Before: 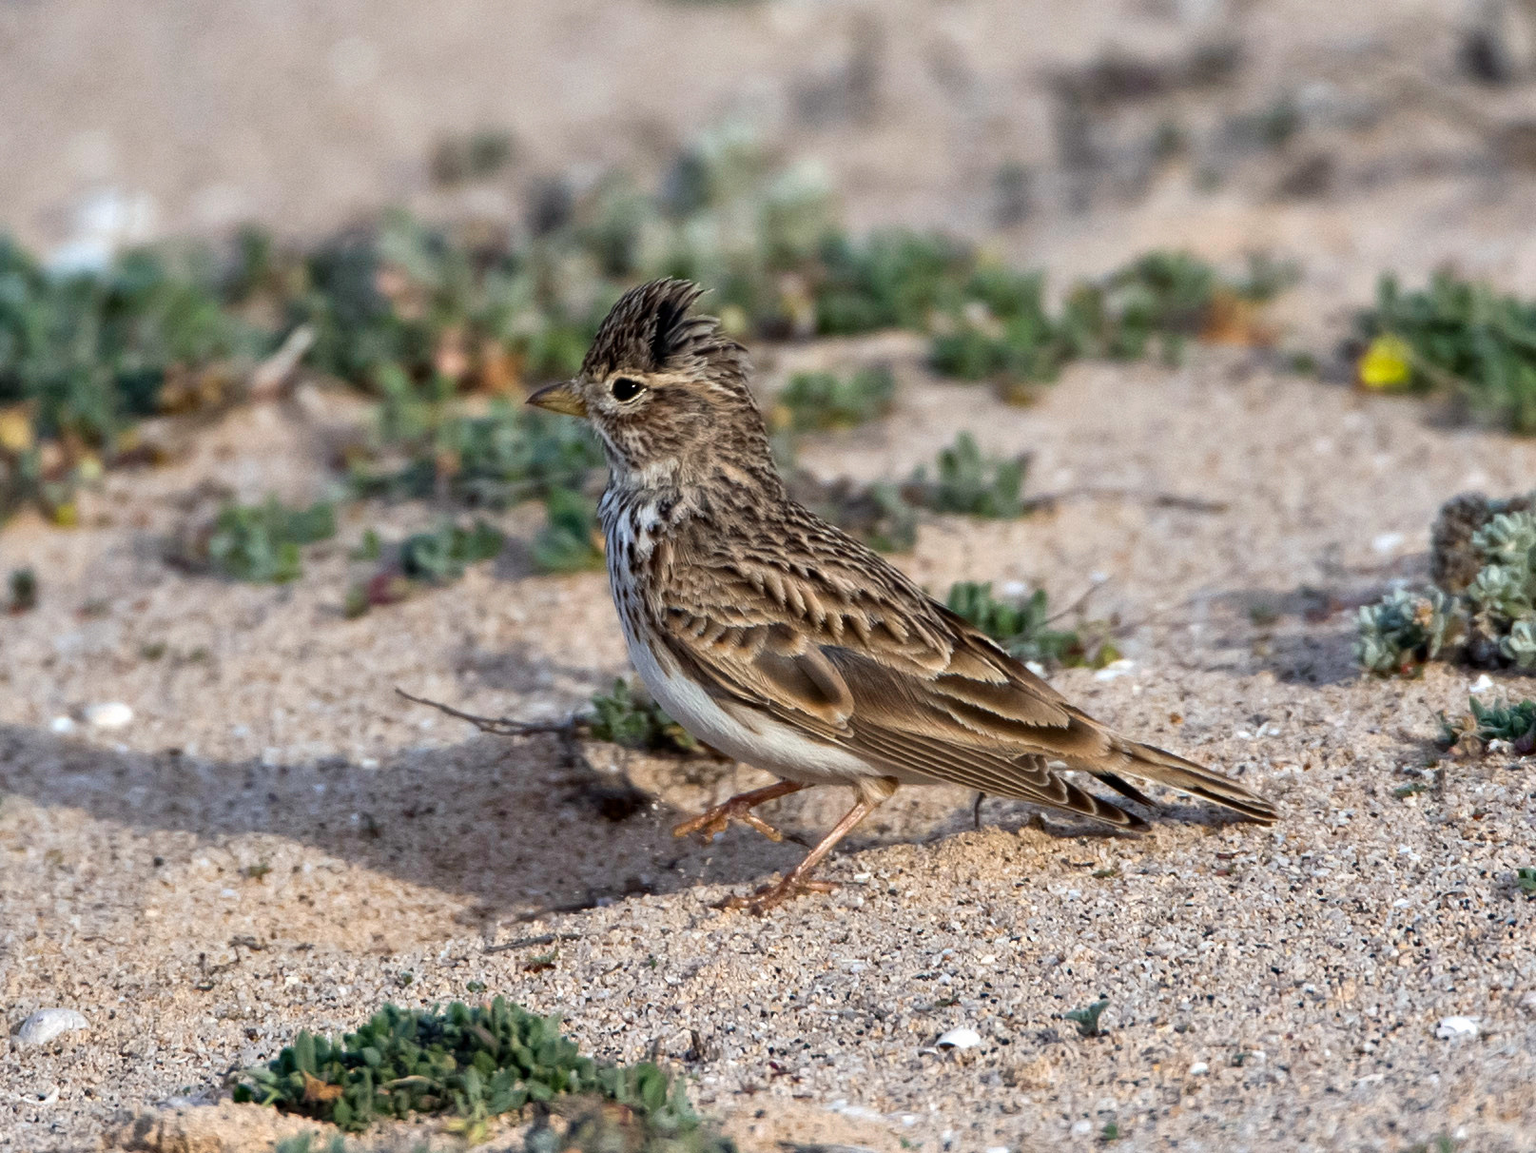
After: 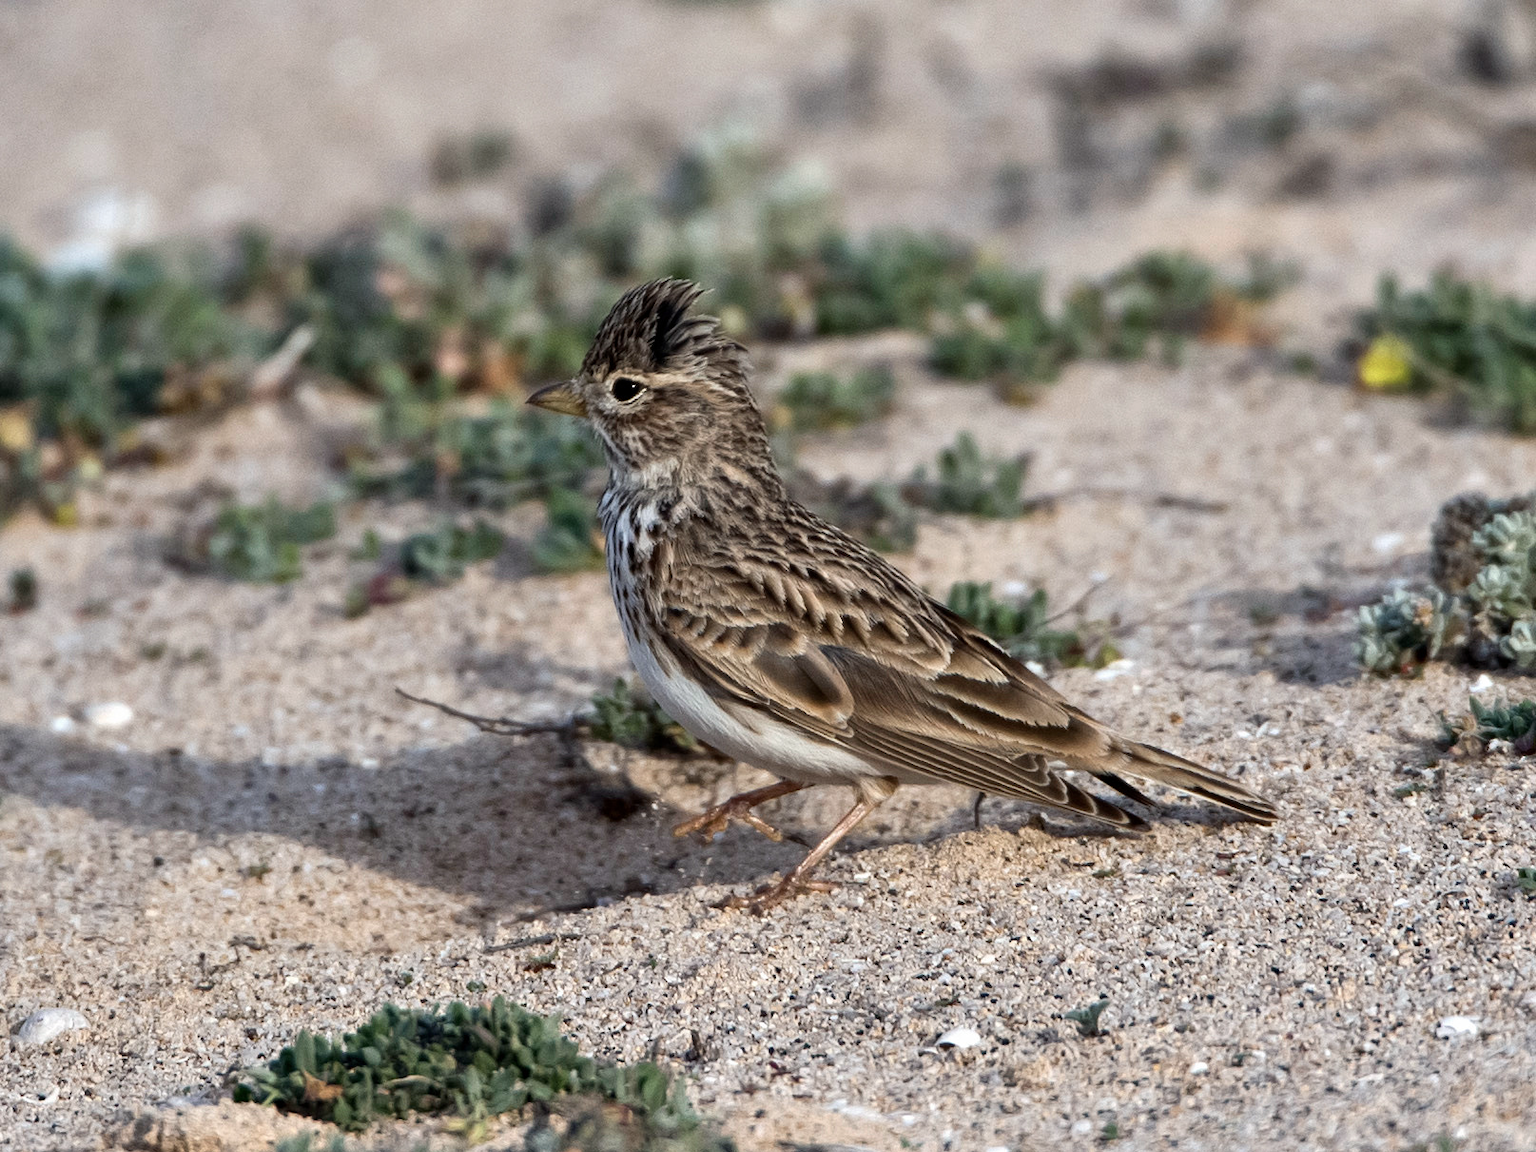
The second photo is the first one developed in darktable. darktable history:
contrast brightness saturation: contrast 0.063, brightness -0.014, saturation -0.216
